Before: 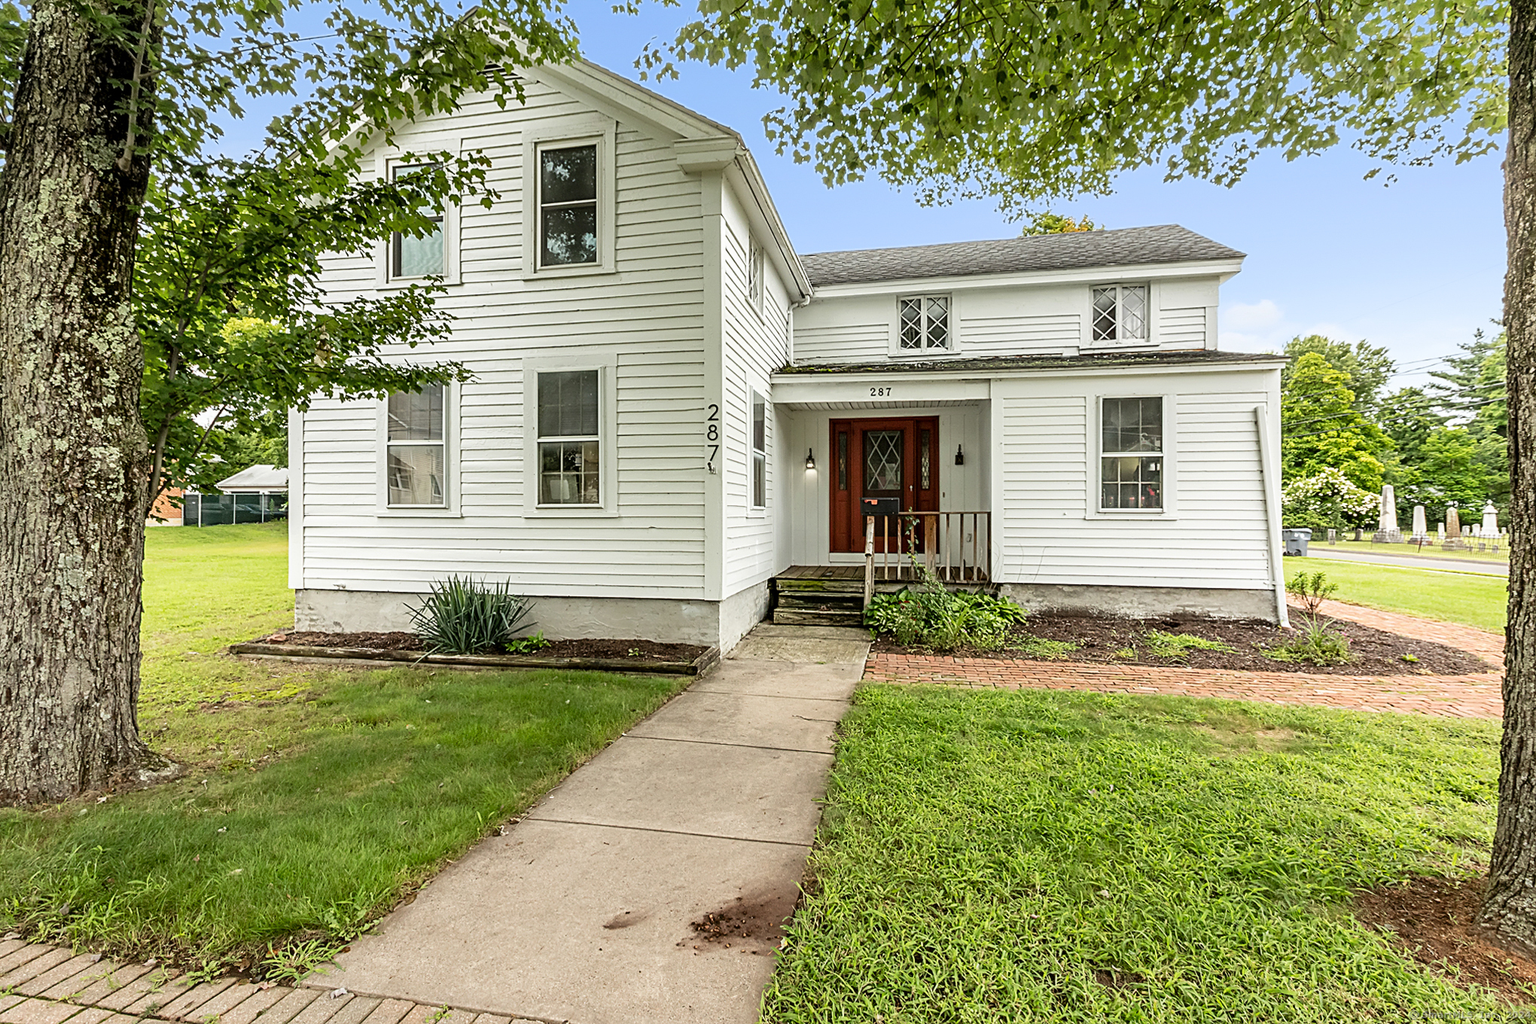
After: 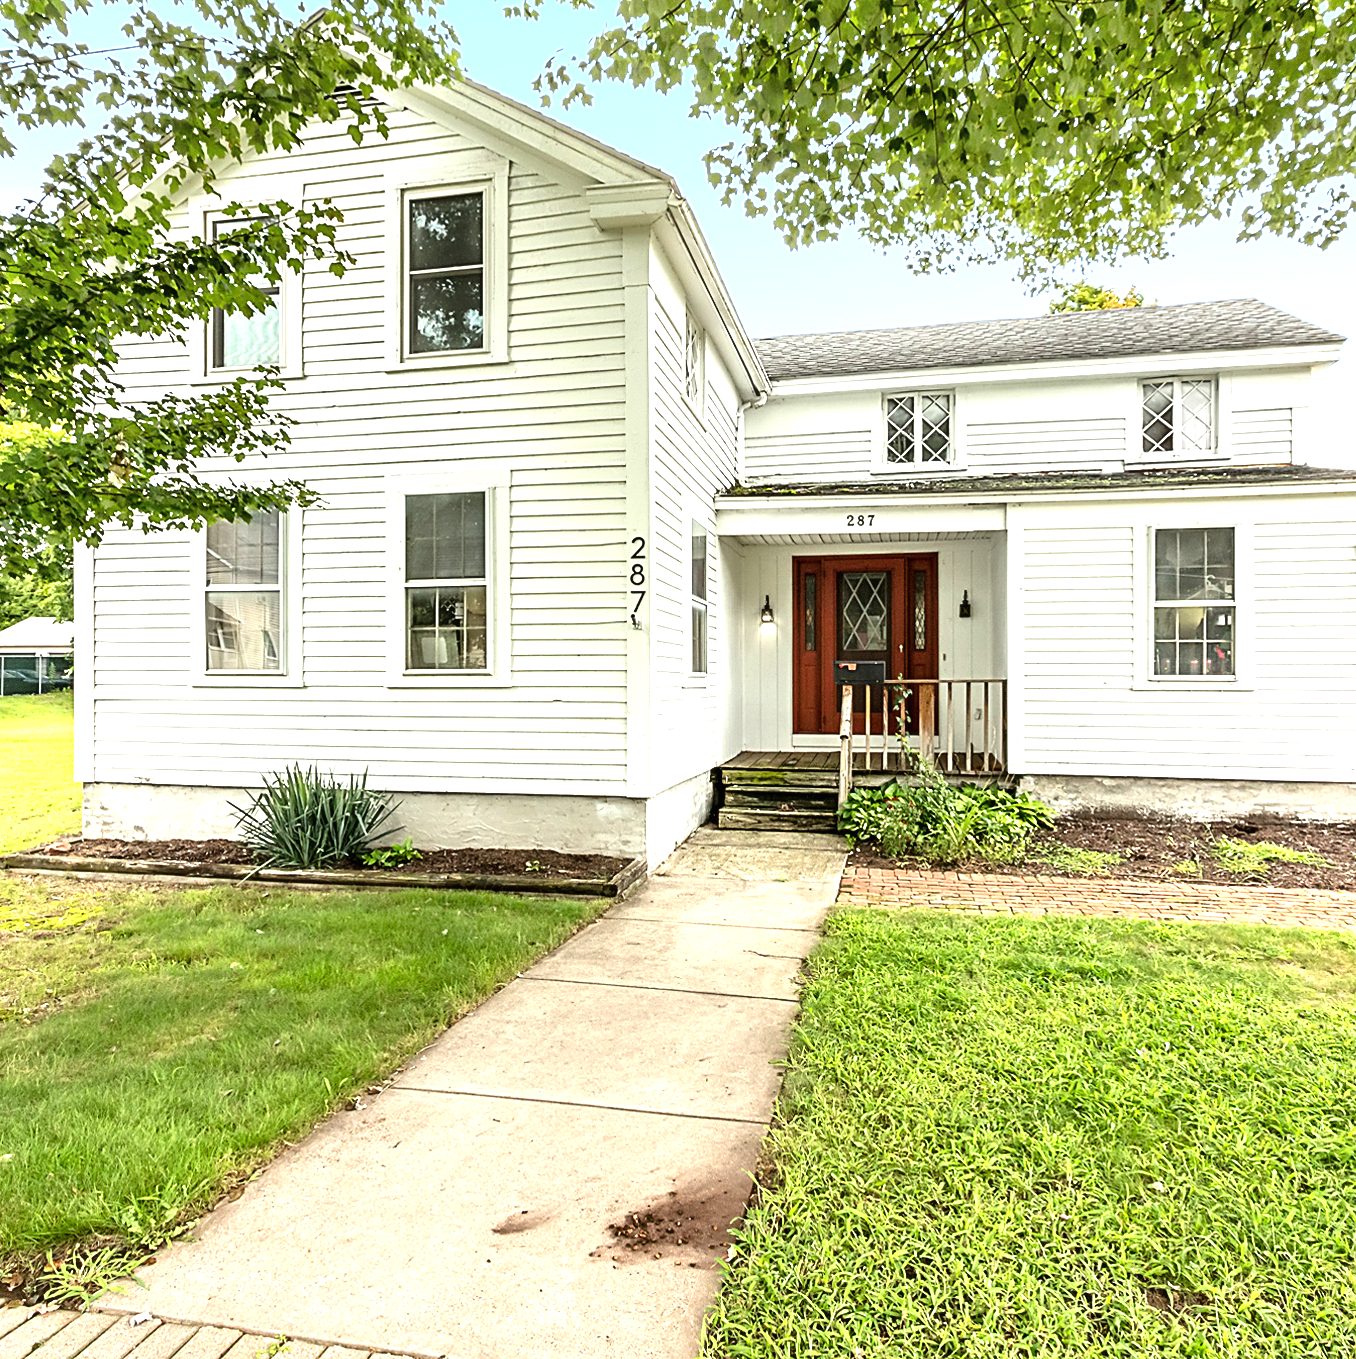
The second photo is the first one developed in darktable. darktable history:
crop and rotate: left 15.155%, right 18.348%
exposure: black level correction 0, exposure 1 EV, compensate highlight preservation false
levels: mode automatic, levels [0, 0.492, 0.984]
